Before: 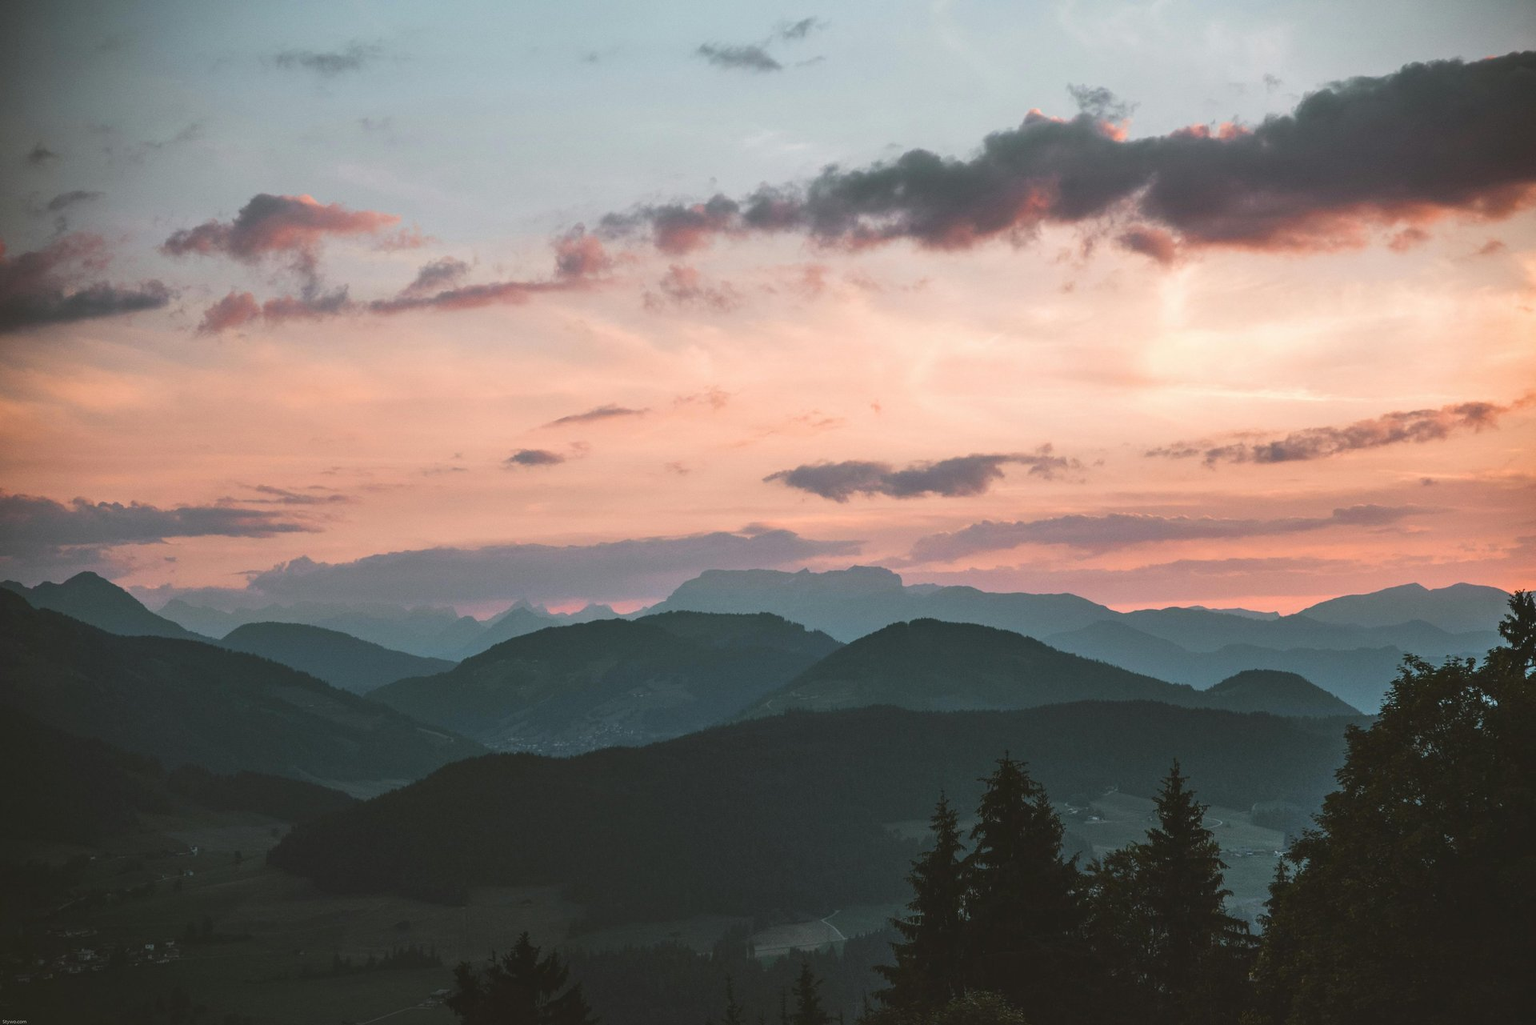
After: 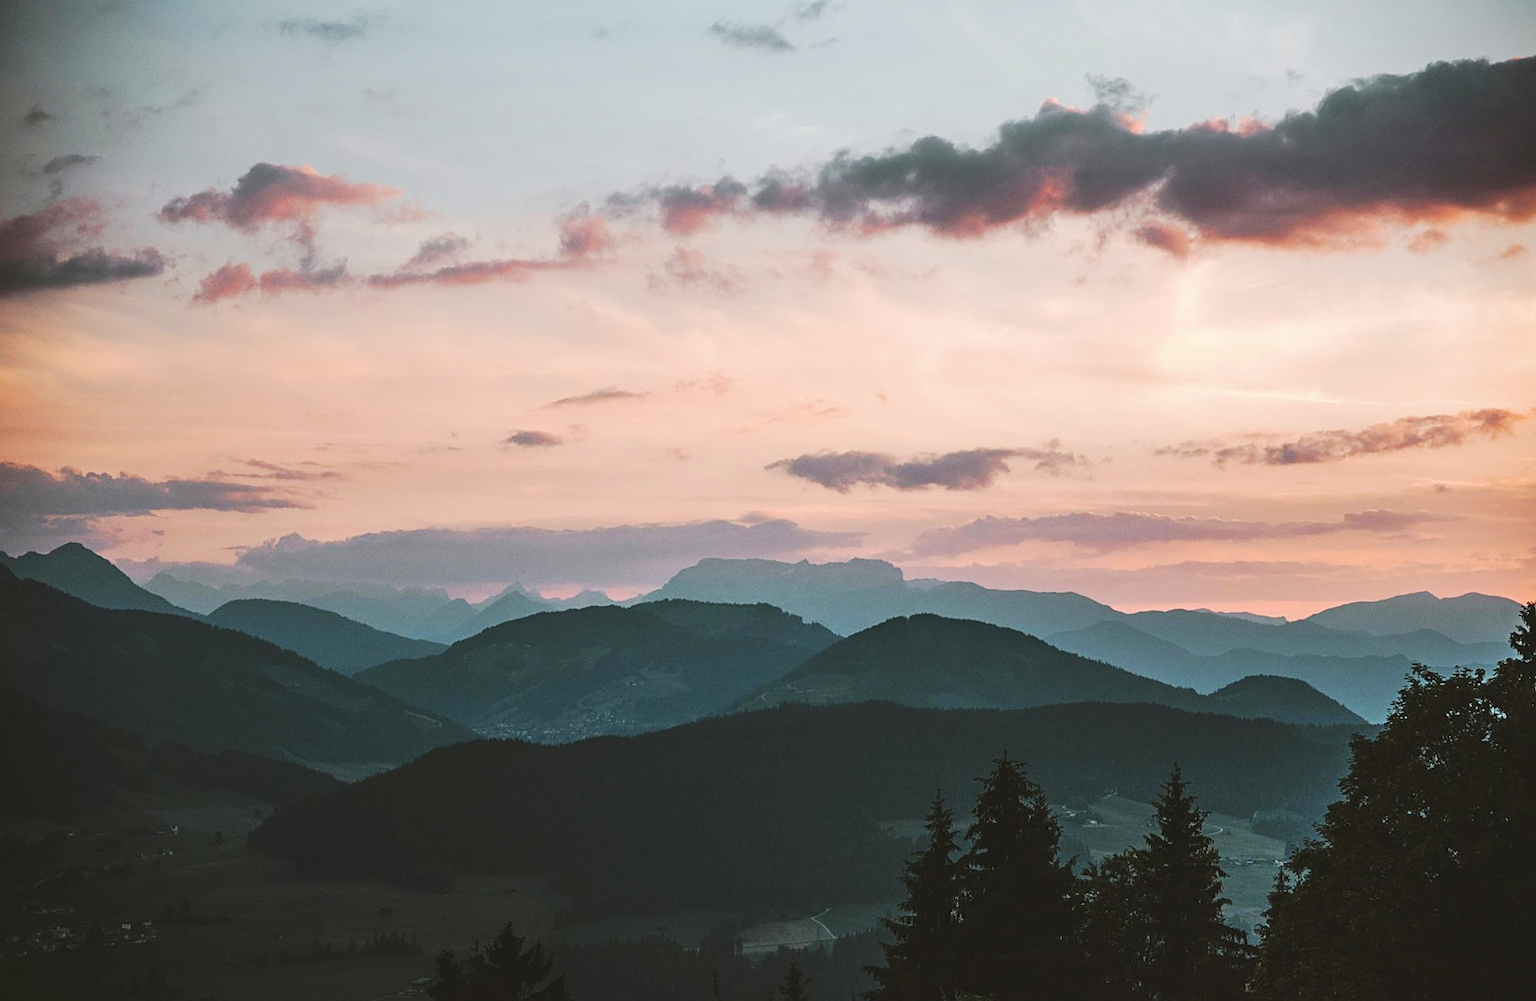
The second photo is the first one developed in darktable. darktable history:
sharpen: on, module defaults
tone curve: curves: ch0 [(0, 0) (0.003, 0.019) (0.011, 0.022) (0.025, 0.029) (0.044, 0.041) (0.069, 0.06) (0.1, 0.09) (0.136, 0.123) (0.177, 0.163) (0.224, 0.206) (0.277, 0.268) (0.335, 0.35) (0.399, 0.436) (0.468, 0.526) (0.543, 0.624) (0.623, 0.713) (0.709, 0.779) (0.801, 0.845) (0.898, 0.912) (1, 1)], preserve colors none
rotate and perspective: rotation 1.57°, crop left 0.018, crop right 0.982, crop top 0.039, crop bottom 0.961
